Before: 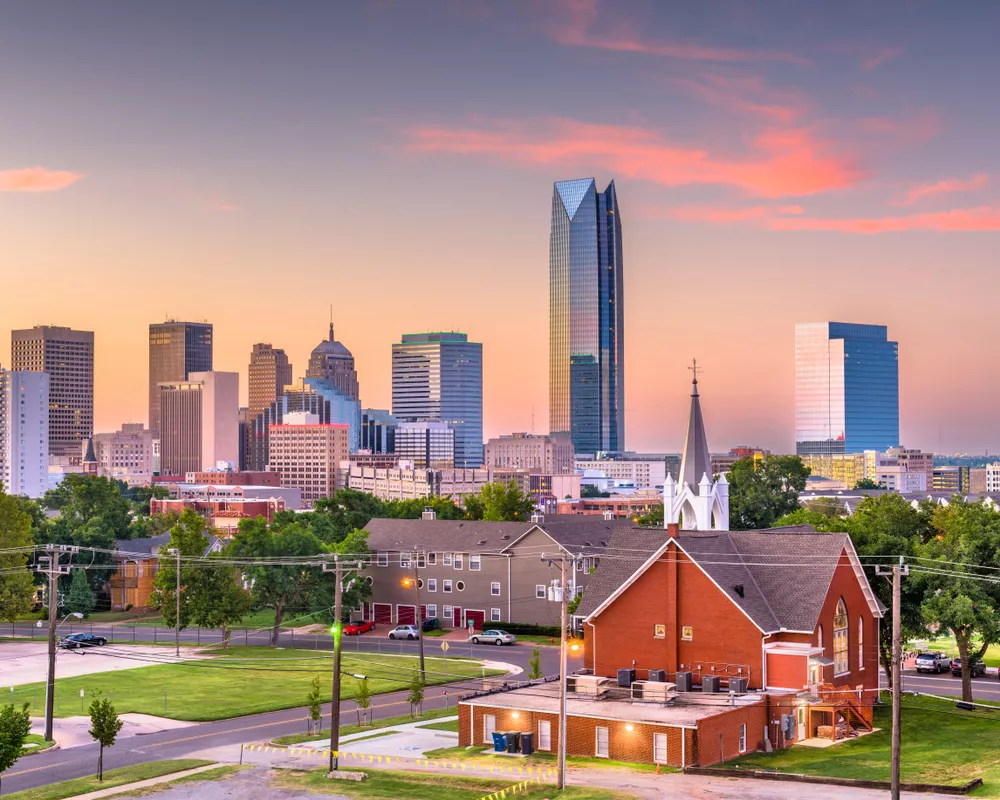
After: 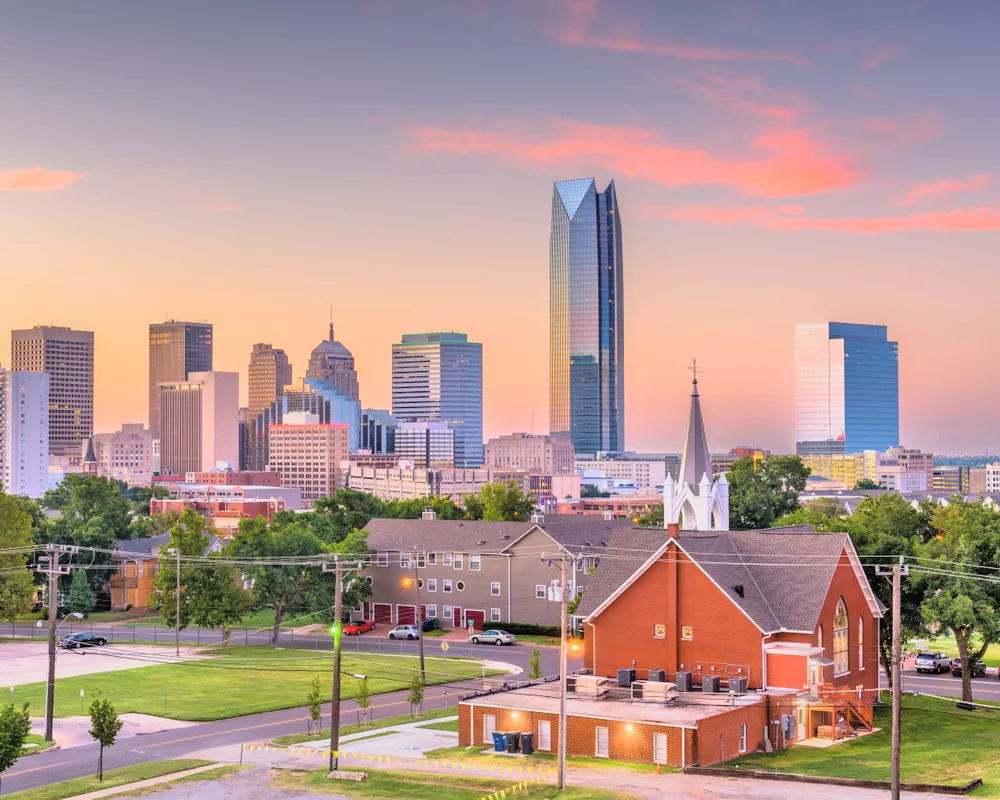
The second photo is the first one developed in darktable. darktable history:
filmic rgb: black relative exposure -11.35 EV, white relative exposure 3.22 EV, hardness 6.76, color science v6 (2022)
contrast brightness saturation: brightness 0.15
